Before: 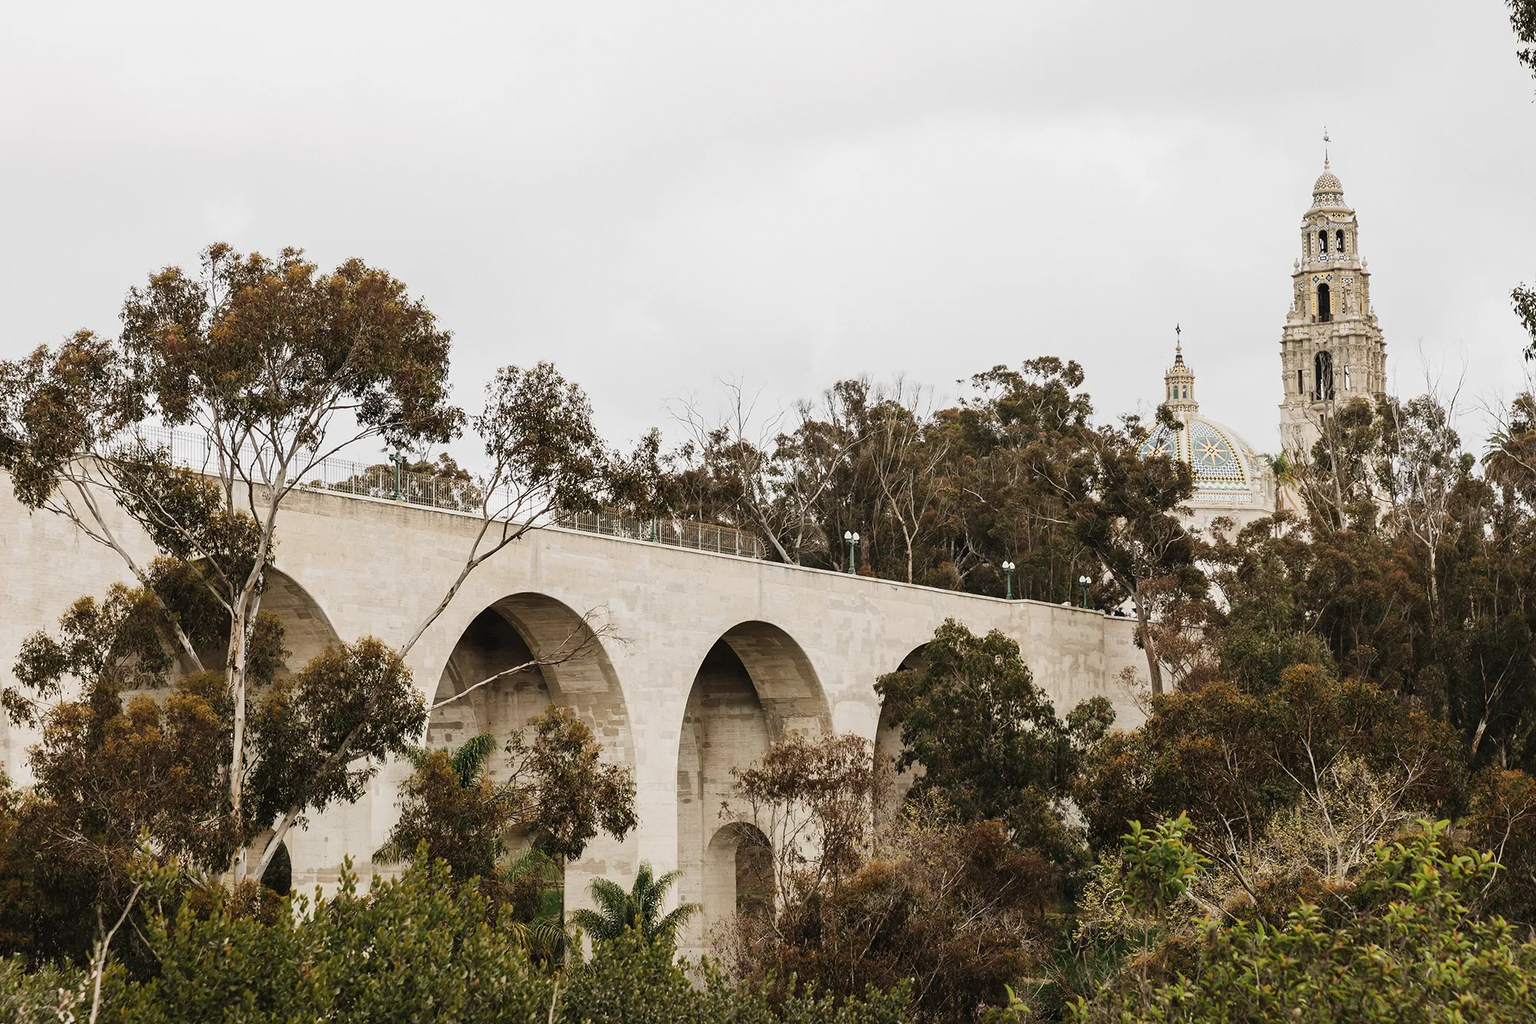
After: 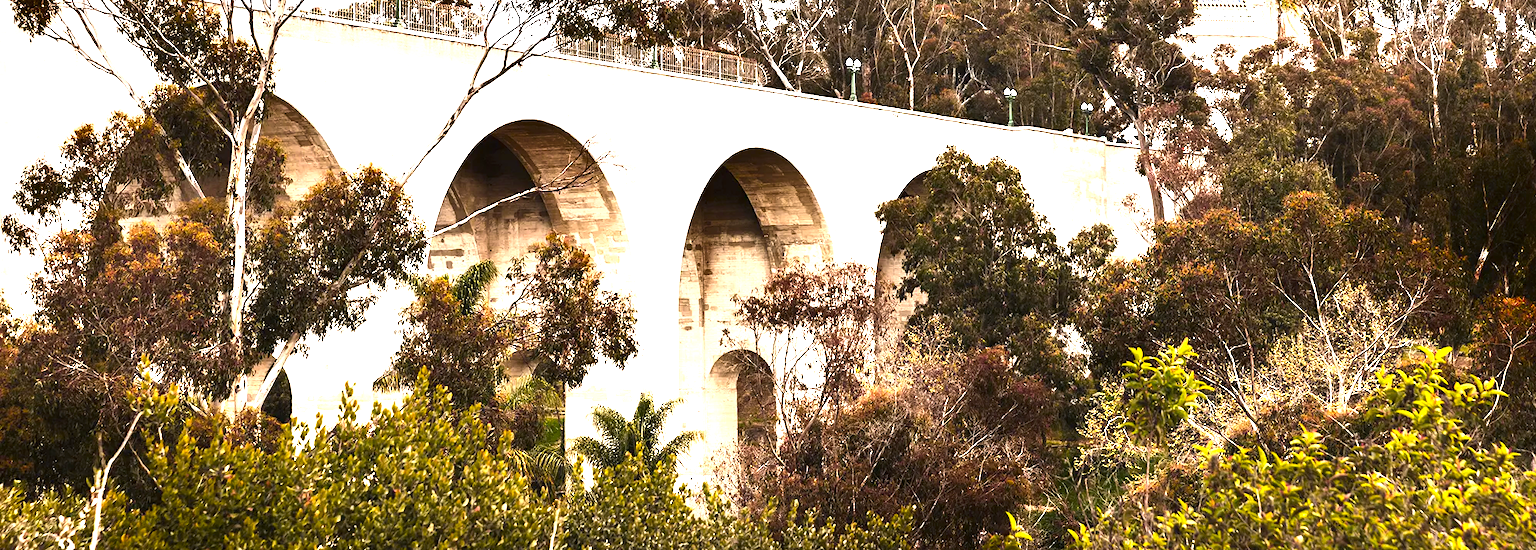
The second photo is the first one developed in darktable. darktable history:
crop and rotate: top 46.256%, right 0.122%
exposure: black level correction 0.001, exposure 1.399 EV, compensate highlight preservation false
color balance rgb: highlights gain › chroma 0.162%, highlights gain › hue 332.88°, perceptual saturation grading › global saturation 25.661%, hue shift -13.51°, perceptual brilliance grading › global brilliance 15.442%, perceptual brilliance grading › shadows -34.731%
shadows and highlights: shadows -87.31, highlights -35.68, soften with gaussian
